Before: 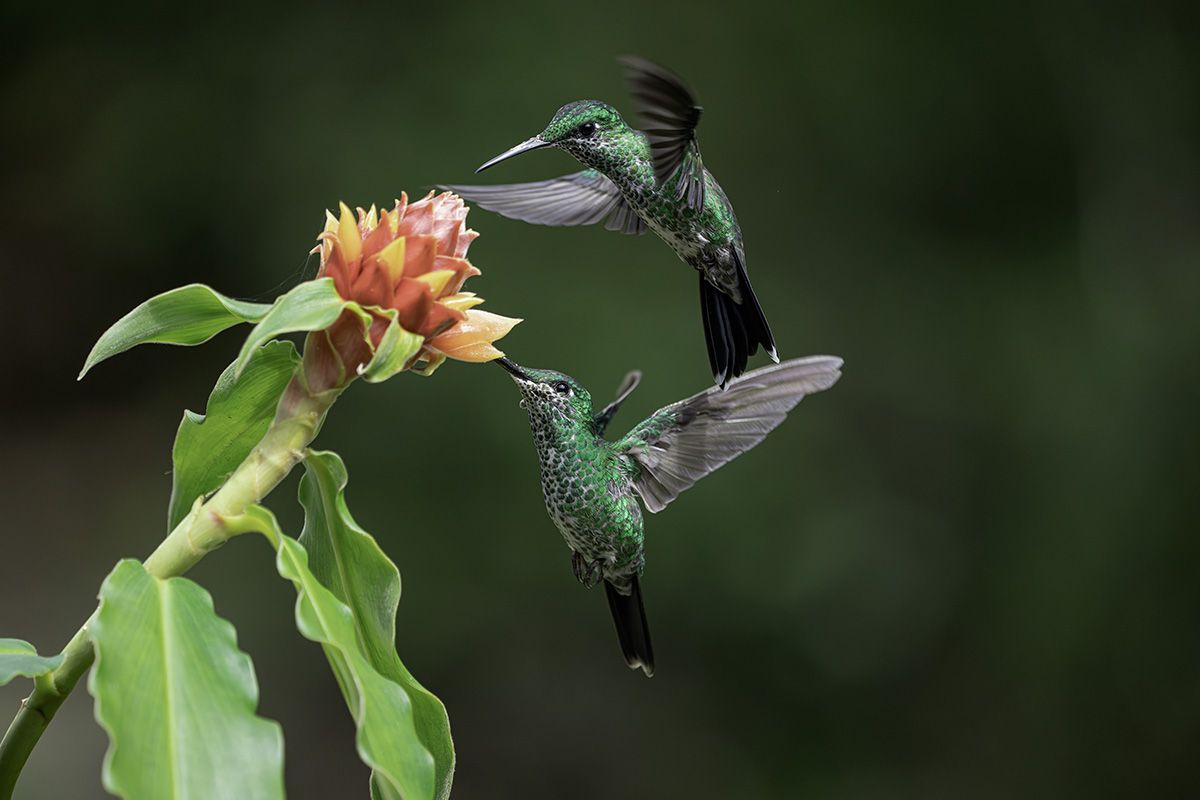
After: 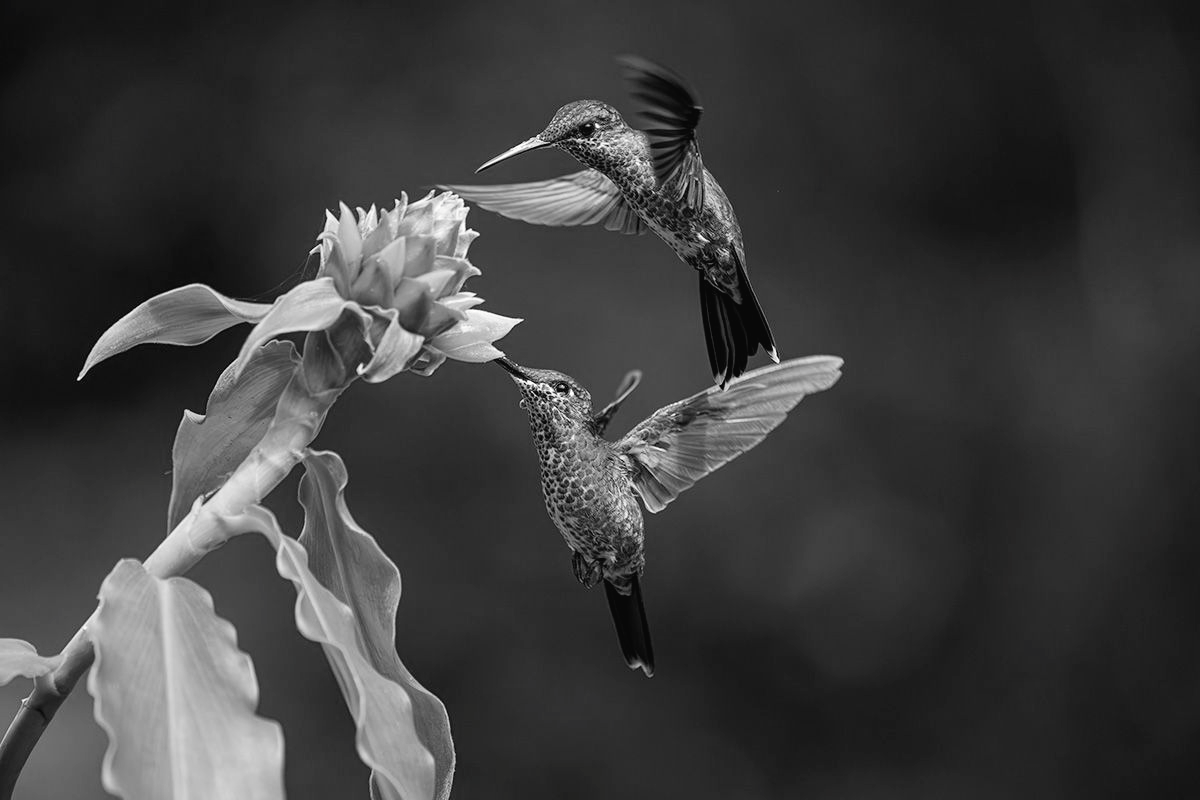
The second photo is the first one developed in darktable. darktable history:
tone curve: curves: ch0 [(0, 0) (0.003, 0.019) (0.011, 0.022) (0.025, 0.025) (0.044, 0.04) (0.069, 0.069) (0.1, 0.108) (0.136, 0.152) (0.177, 0.199) (0.224, 0.26) (0.277, 0.321) (0.335, 0.392) (0.399, 0.472) (0.468, 0.547) (0.543, 0.624) (0.623, 0.713) (0.709, 0.786) (0.801, 0.865) (0.898, 0.939) (1, 1)], preserve colors none
color look up table: target L [84.2, 90.94, 84.56, 81.69, 84.56, 61.19, 68.49, 44.41, 42.78, 32.75, 17.37, 3.028, 200.55, 85.98, 72.94, 75.88, 68.49, 76.61, 64.36, 59.79, 50.43, 53.98, 34.45, 31.46, 23.22, 93.05, 87.05, 74.05, 75.52, 78.07, 56.71, 61.7, 85.27, 66.62, 76.98, 37.13, 27.98, 42.1, 18.94, 100, 91.29, 90.94, 84.56, 84.2, 84.56, 69.61, 60.17, 48.04, 48.04], target a [0, -0.001, -0.001, 0, -0.001, 0.001, 0 ×7, -0.001, 0 ×11, -0.002, 0, 0, 0, -0.001, 0, 0.001, -0.002, 0, 0, 0.001, 0, 0.001, 0, -0.097, 0, -0.001, -0.001, 0, -0.001, 0 ×4], target b [0.001, 0.023, 0.002, 0.001, 0.002, -0.004, 0.002, 0.002, 0.002, 0.001, -0.002, 0, 0, 0.002, 0.002, 0.001, 0.002, 0.001, 0.002, 0.002, -0.003, 0.002, 0.001, 0.001, -0.002, 0.024, 0.001, 0.002, 0.002, 0.022, 0.002, -0.004, 0.023, 0.002, 0.001, -0.003, 0.001, -0.003, -0.002, 1.213, 0, 0.023, 0.002, 0.001, 0.002 ×5], num patches 49
